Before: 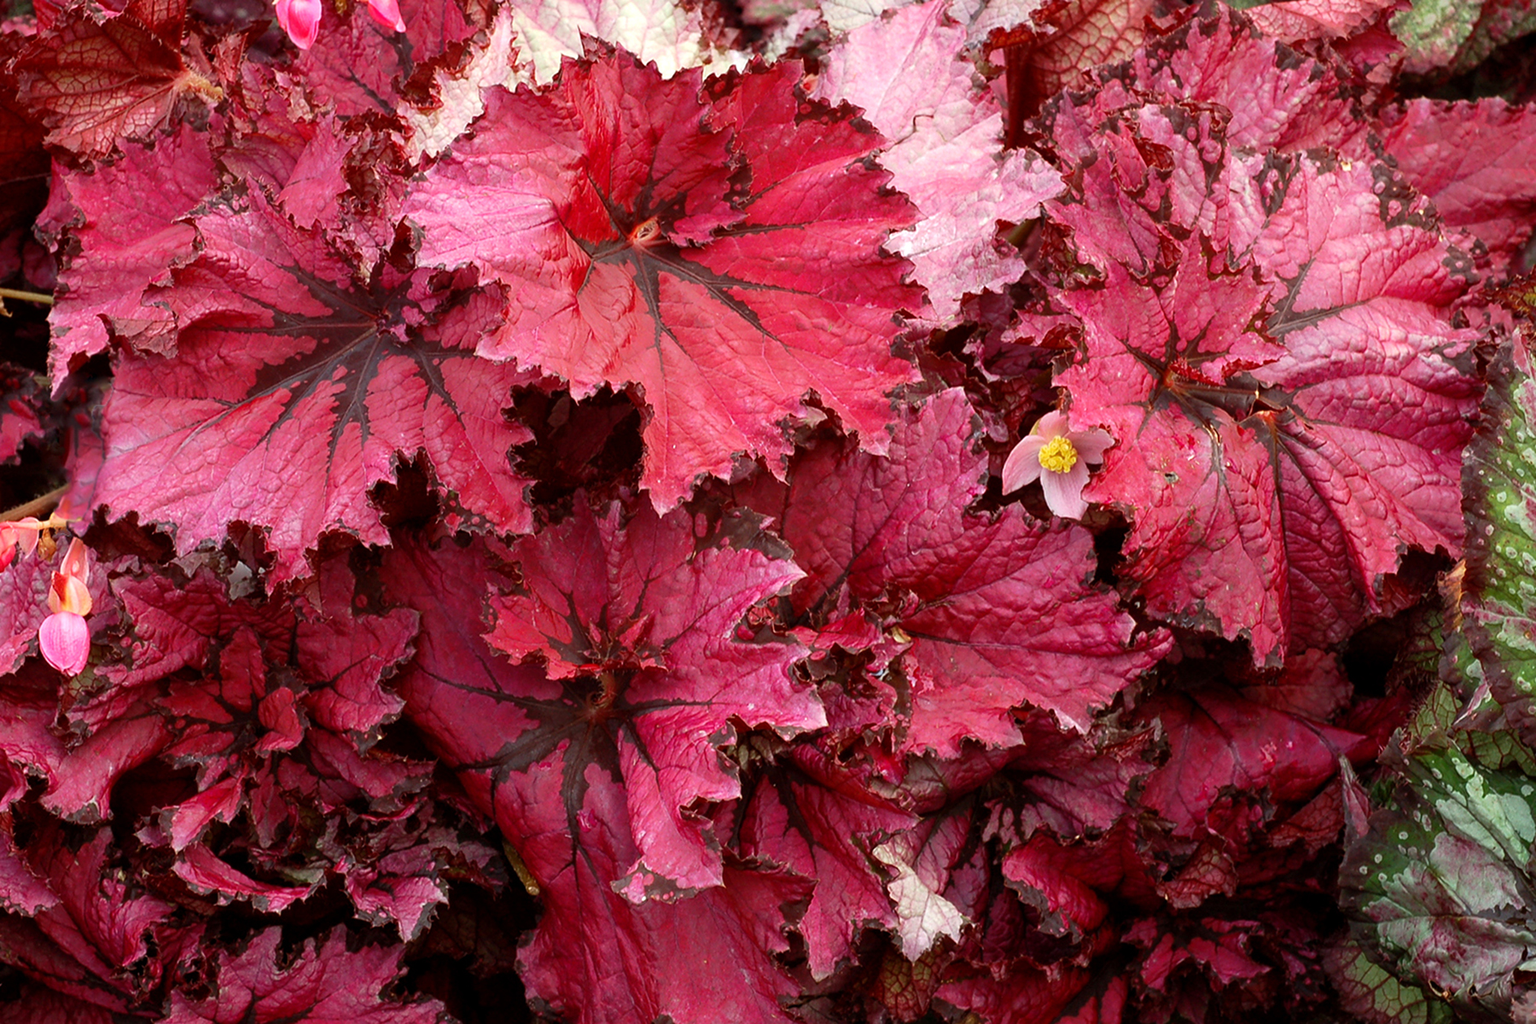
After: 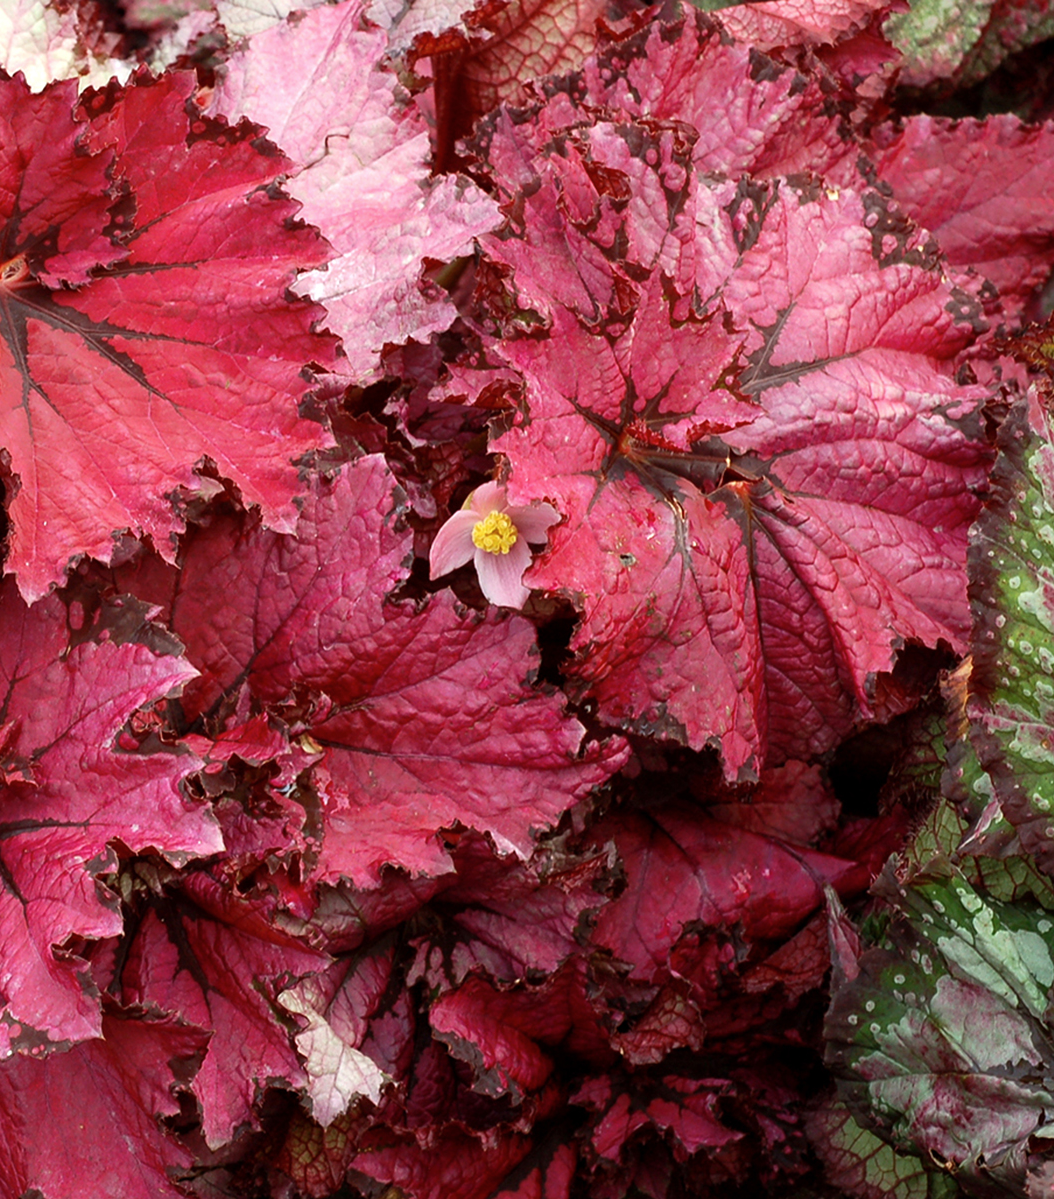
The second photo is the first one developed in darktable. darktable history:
contrast brightness saturation: saturation -0.05
crop: left 41.402%
